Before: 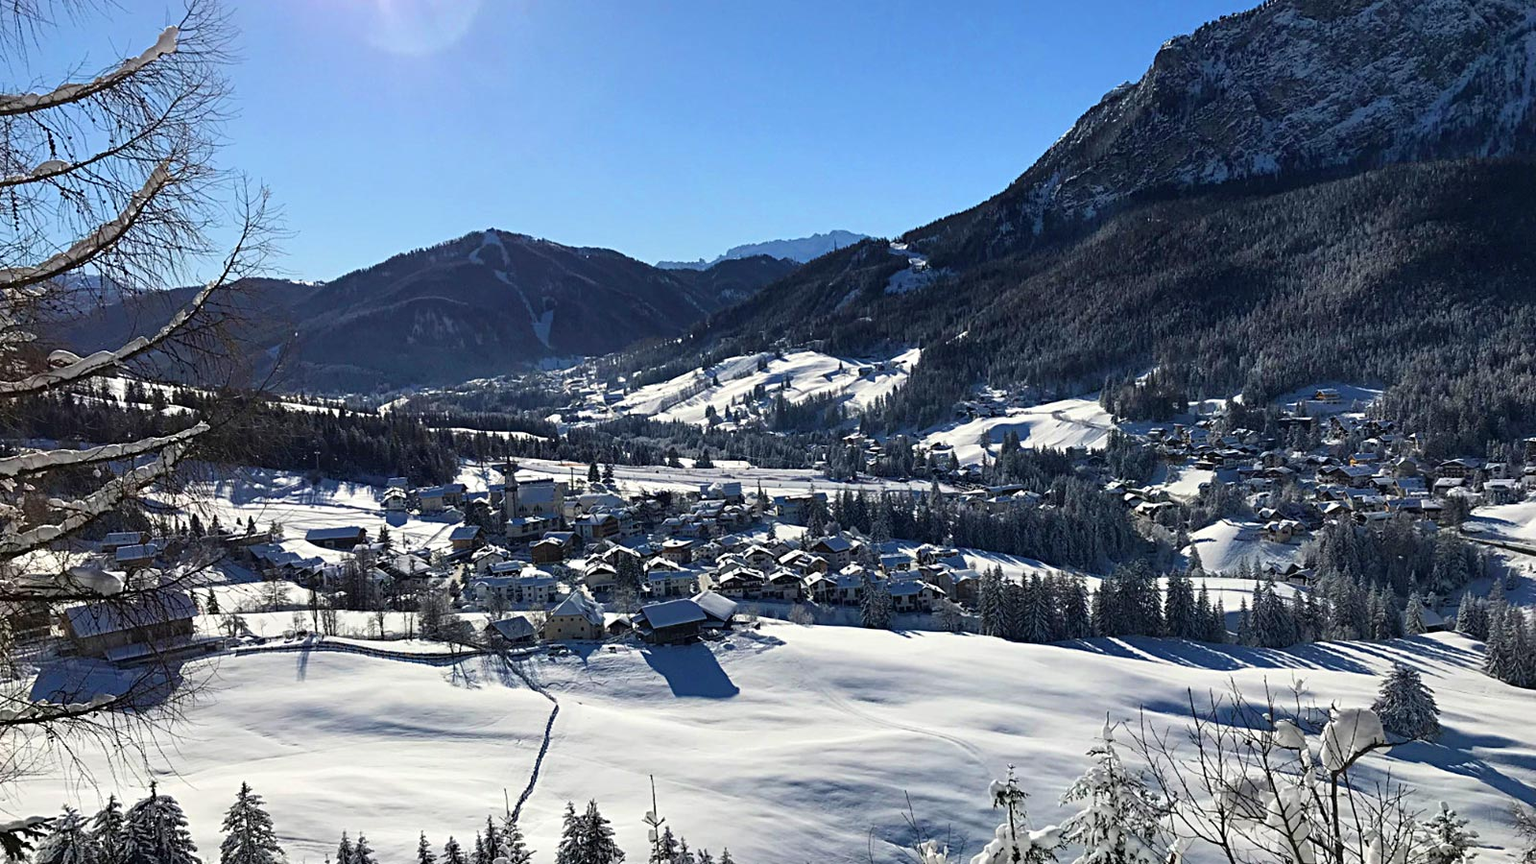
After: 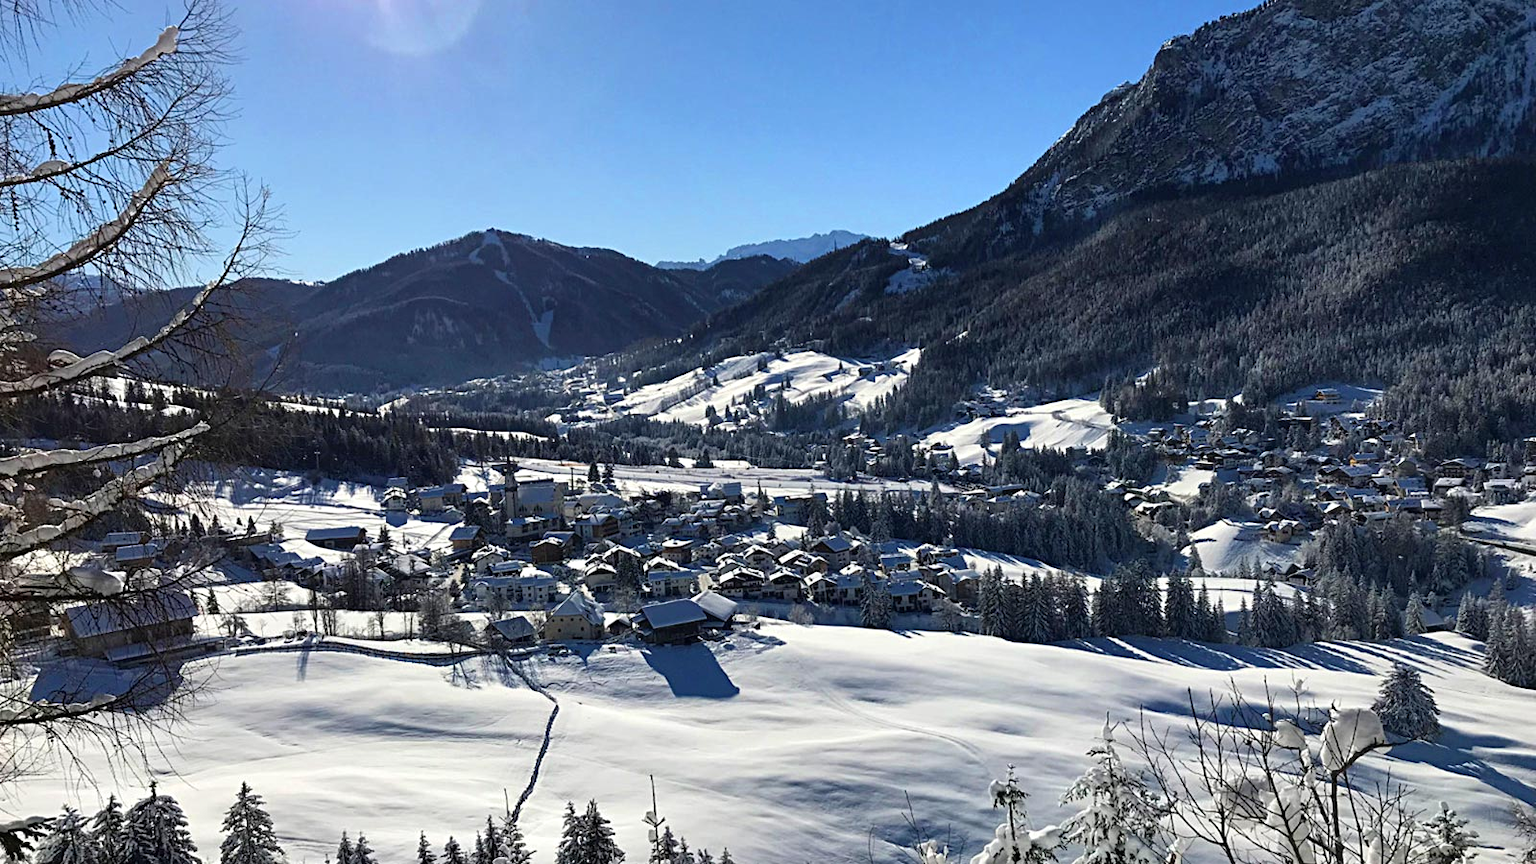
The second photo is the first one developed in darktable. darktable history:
shadows and highlights: shadows 12.24, white point adjustment 1.15, soften with gaussian
